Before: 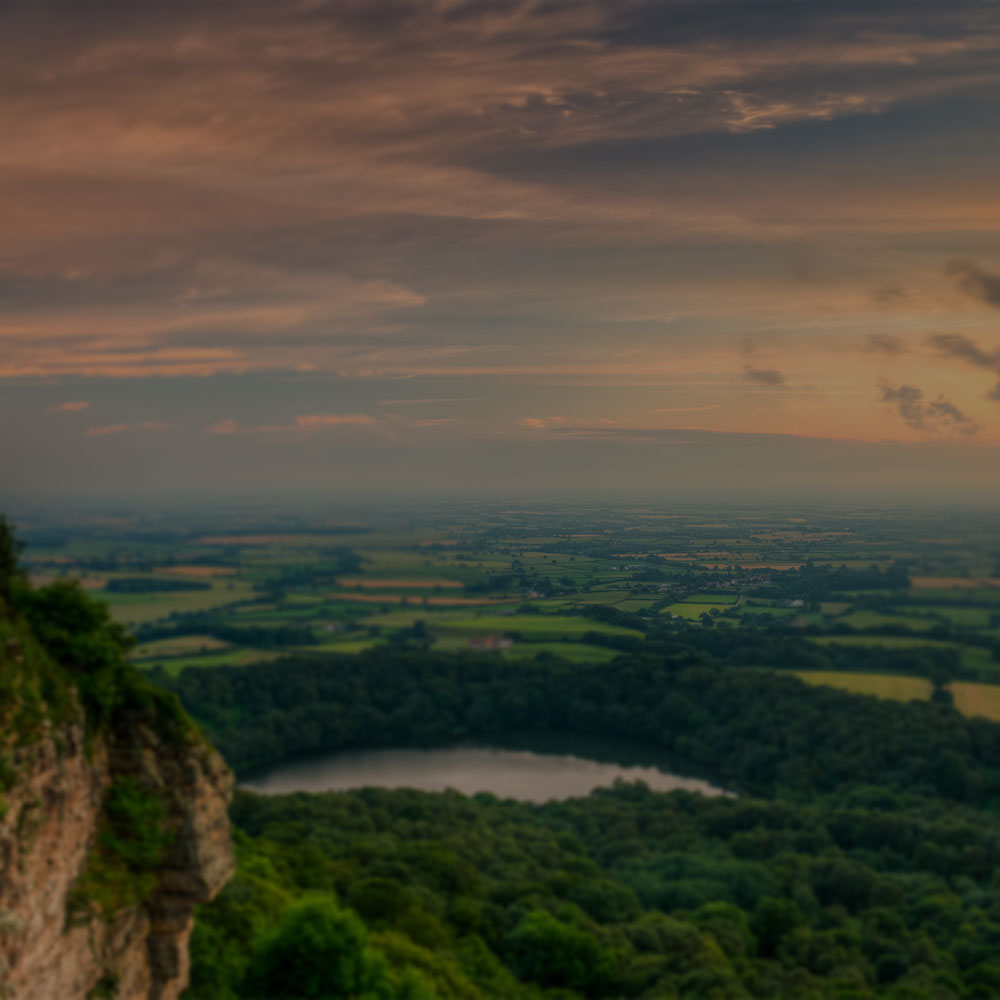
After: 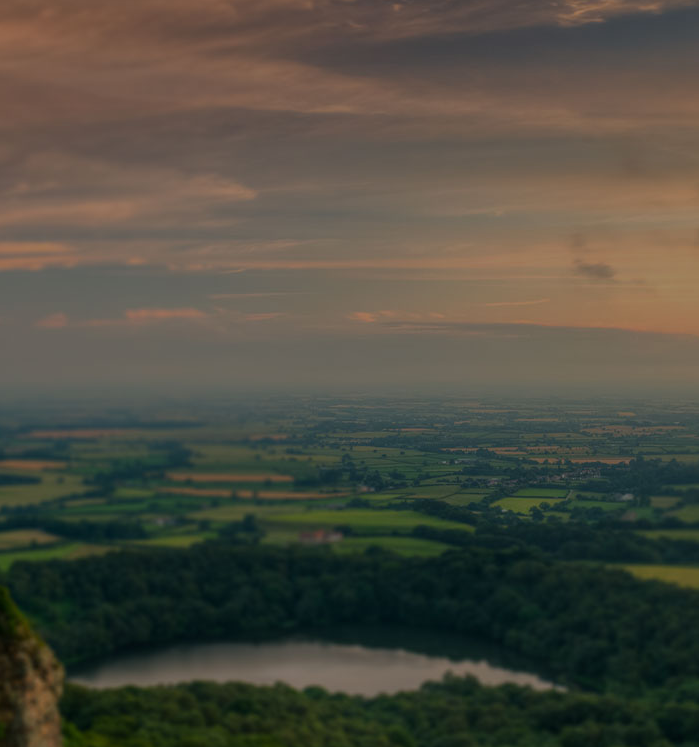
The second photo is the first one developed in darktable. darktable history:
crop and rotate: left 17.093%, top 10.697%, right 12.917%, bottom 14.563%
